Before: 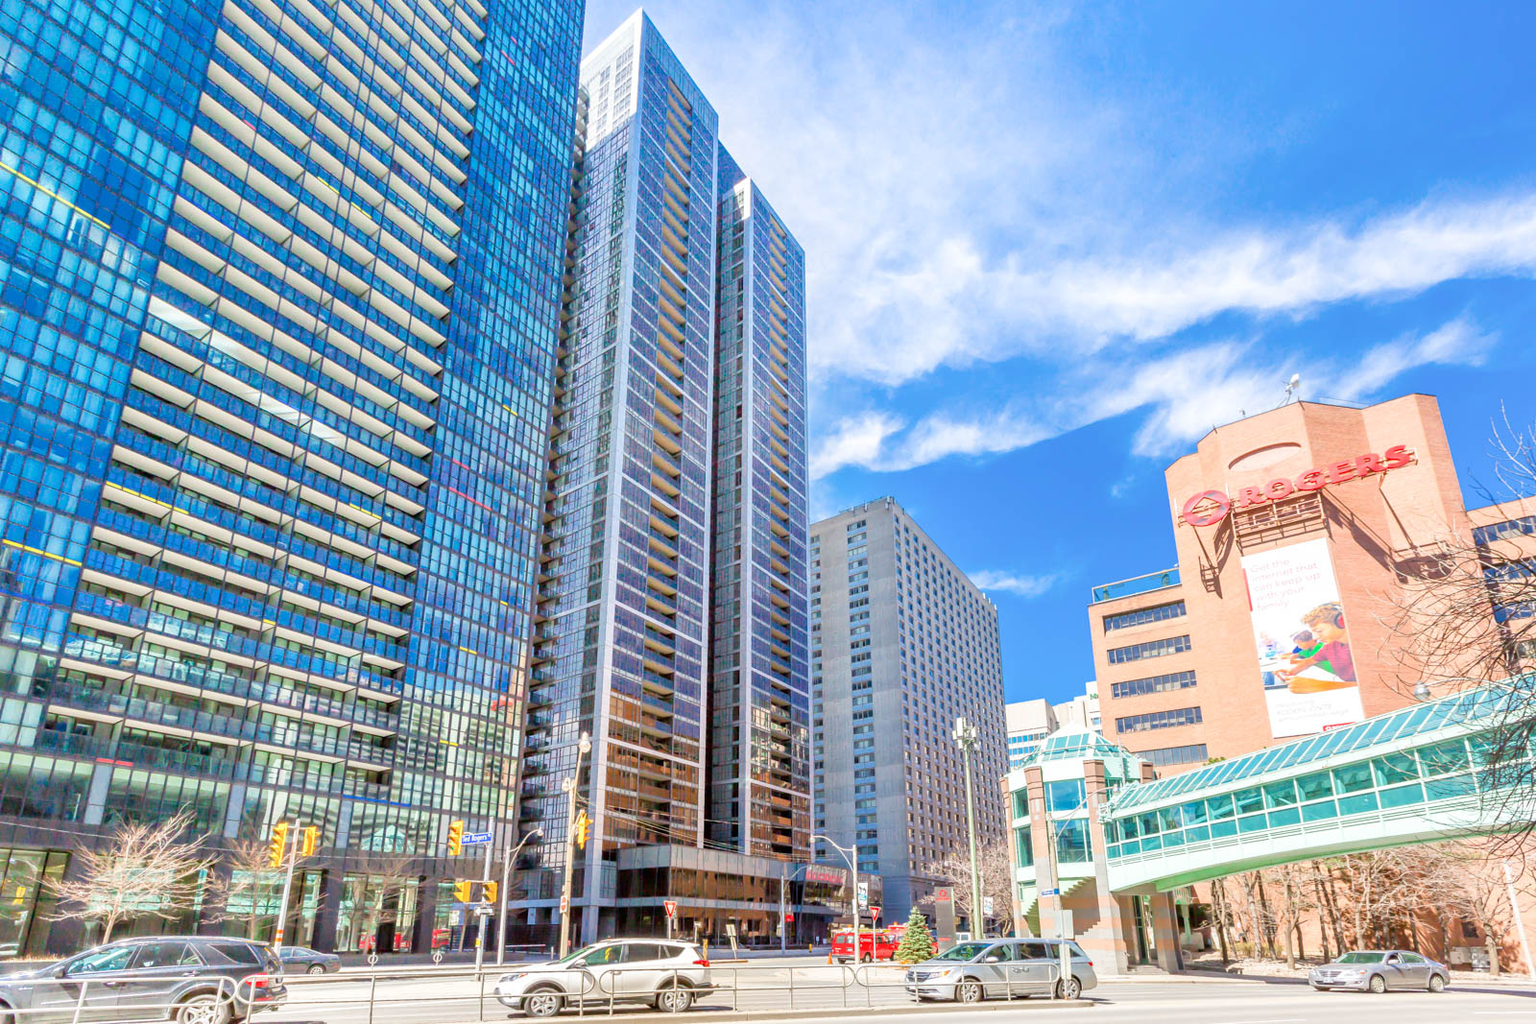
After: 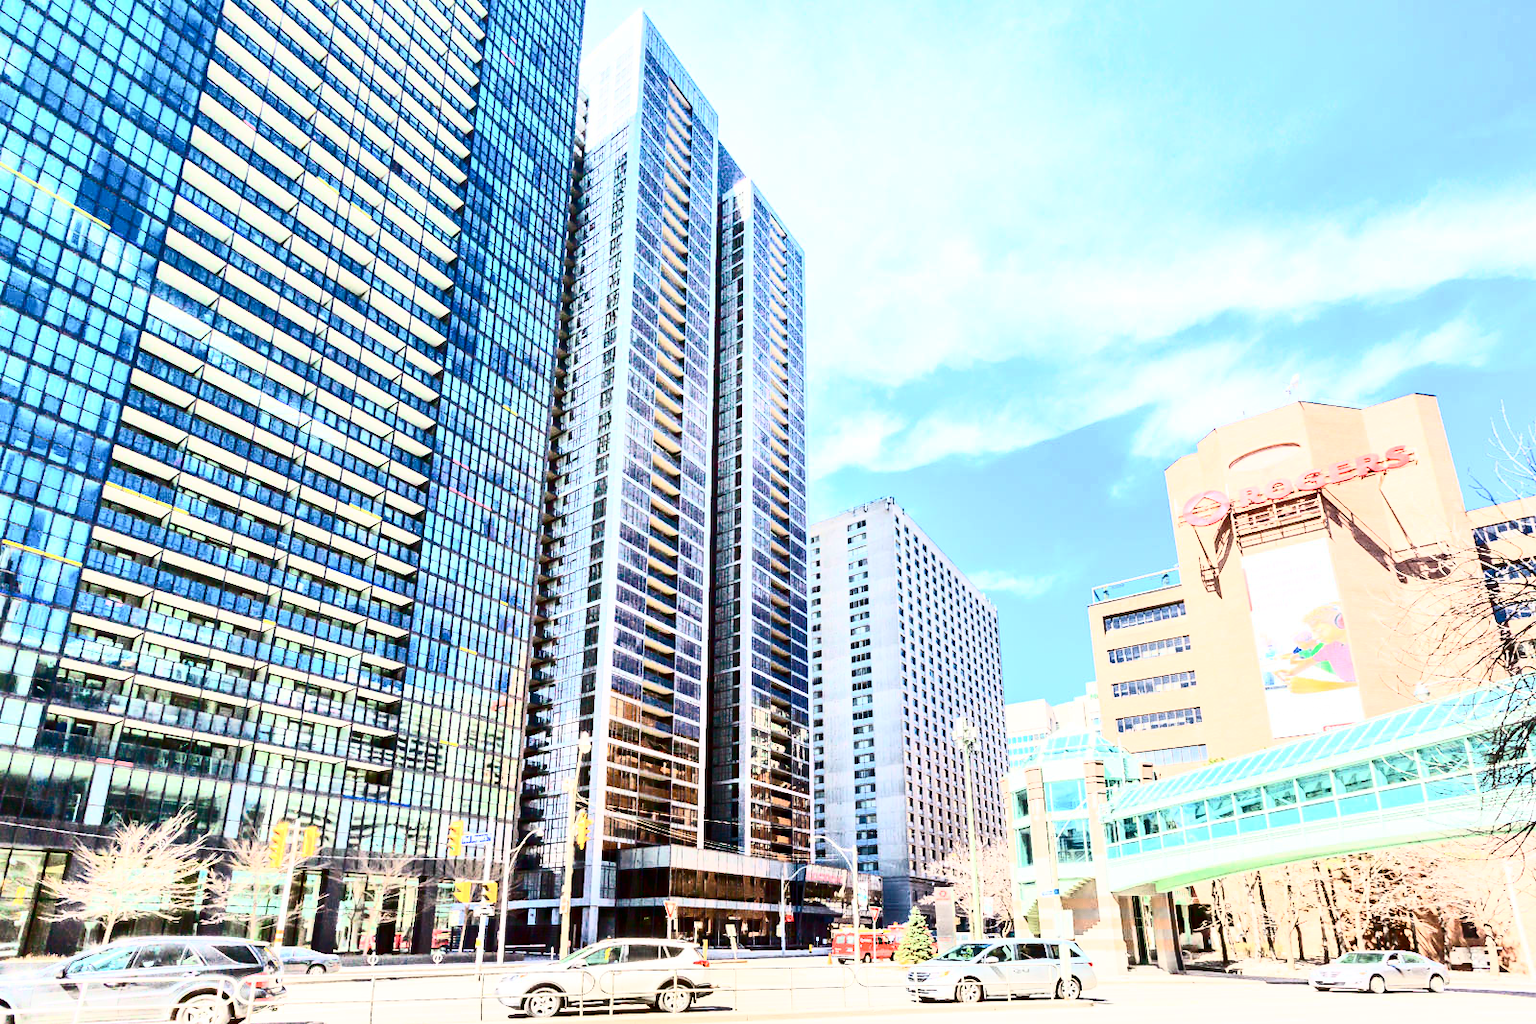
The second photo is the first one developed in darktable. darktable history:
contrast brightness saturation: contrast 0.94, brightness 0.204
exposure: compensate highlight preservation false
